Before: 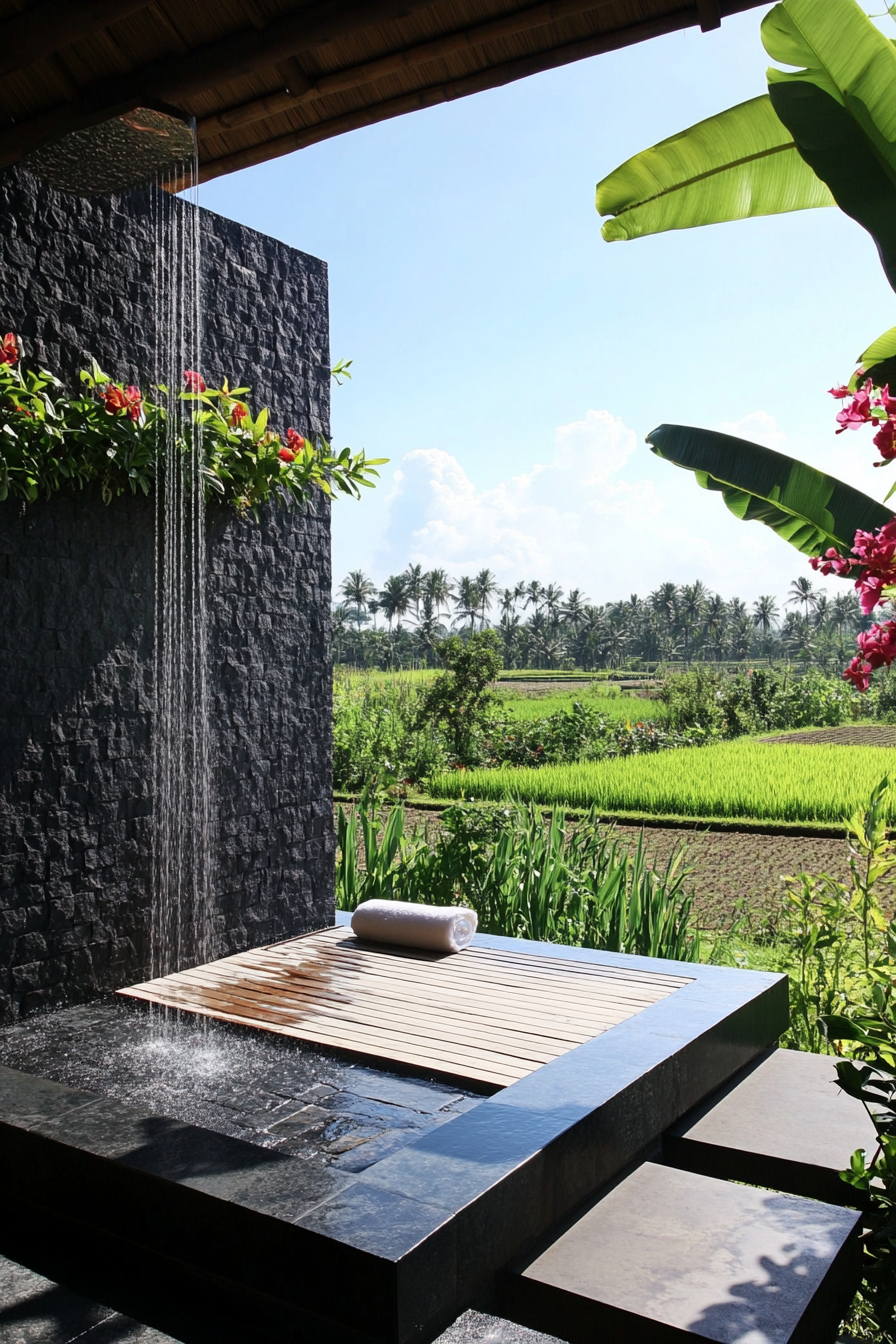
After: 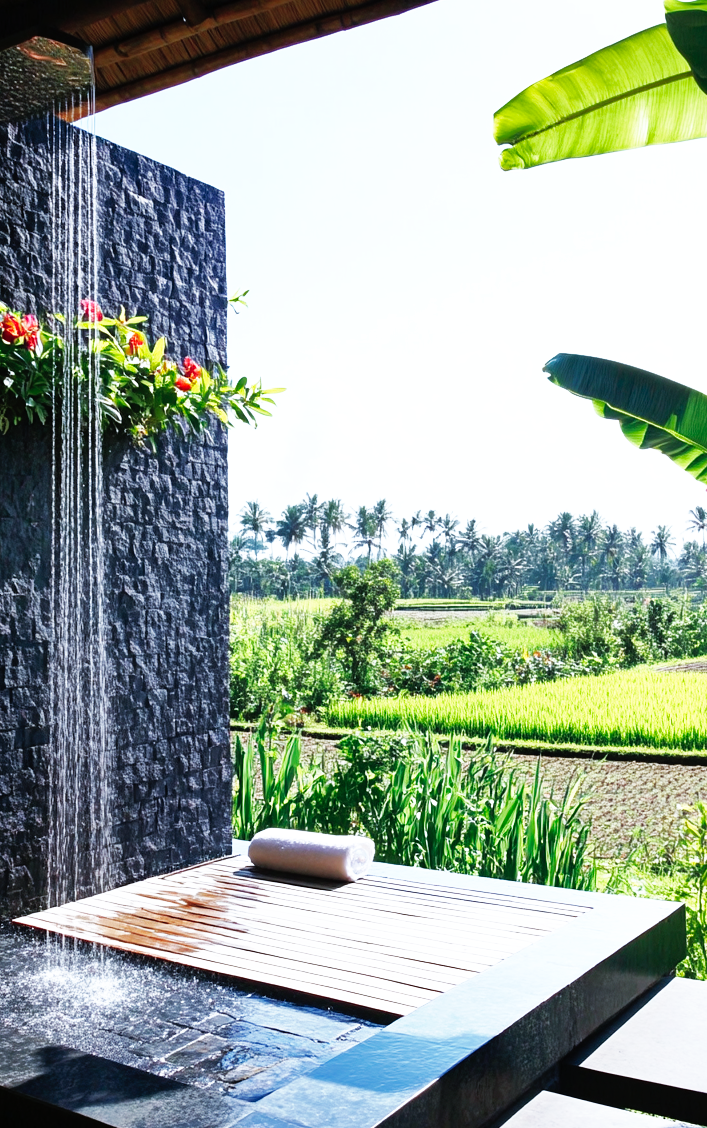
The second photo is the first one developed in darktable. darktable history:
shadows and highlights: on, module defaults
contrast brightness saturation: saturation -0.052
color calibration: gray › normalize channels true, illuminant as shot in camera, x 0.369, y 0.376, temperature 4321.45 K, gamut compression 0.005
crop: left 11.505%, top 5.297%, right 9.573%, bottom 10.732%
tone equalizer: on, module defaults
base curve: curves: ch0 [(0, 0) (0.007, 0.004) (0.027, 0.03) (0.046, 0.07) (0.207, 0.54) (0.442, 0.872) (0.673, 0.972) (1, 1)], preserve colors none
color balance rgb: power › hue 329.36°, perceptual saturation grading › global saturation 0.357%, perceptual brilliance grading › highlights 9.388%, perceptual brilliance grading › mid-tones 4.755%, global vibrance 15.803%, saturation formula JzAzBz (2021)
